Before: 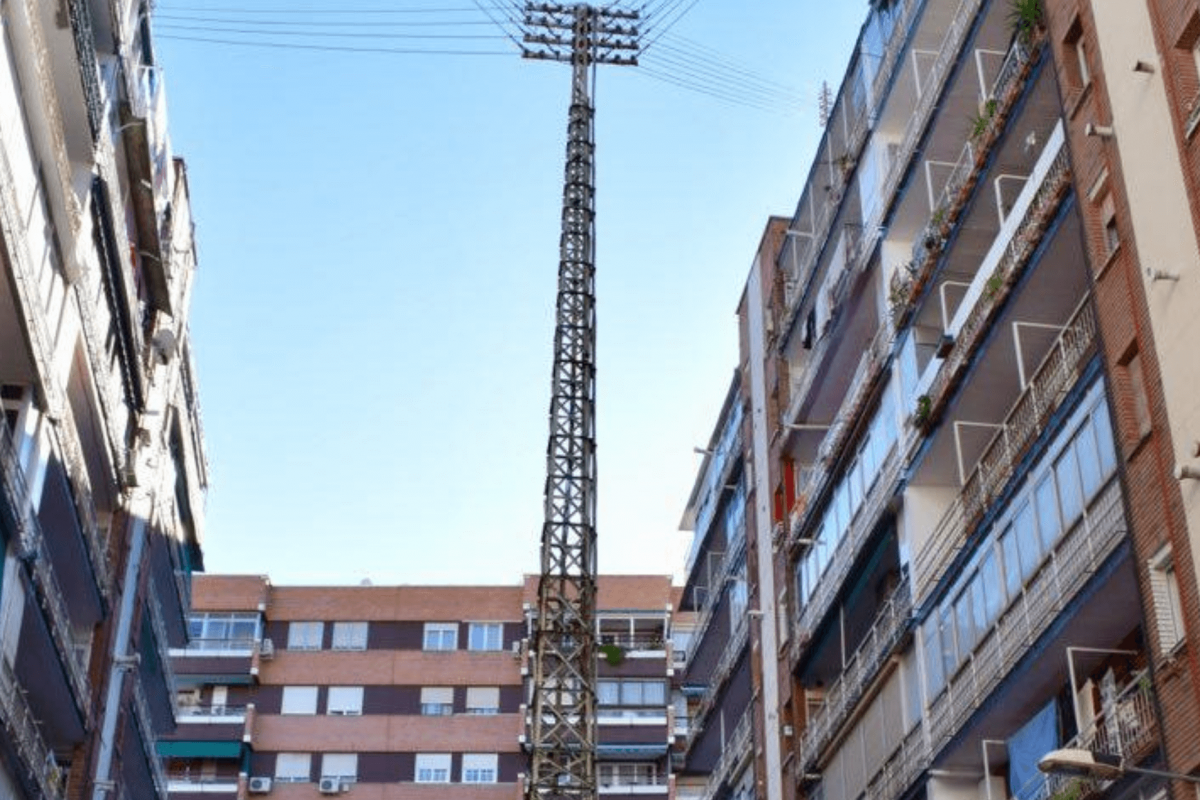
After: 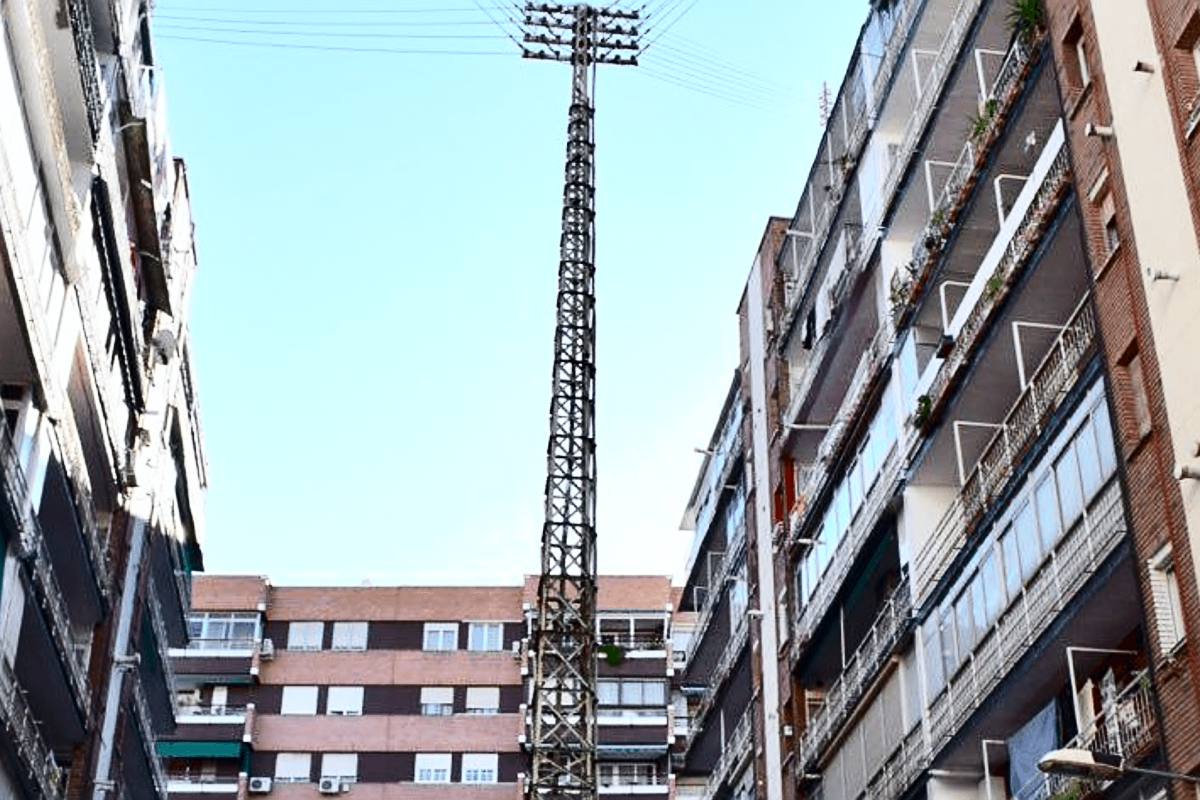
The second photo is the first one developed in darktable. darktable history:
tone curve: curves: ch0 [(0, 0) (0.051, 0.047) (0.102, 0.099) (0.228, 0.262) (0.446, 0.527) (0.695, 0.778) (0.908, 0.946) (1, 1)]; ch1 [(0, 0) (0.339, 0.298) (0.402, 0.363) (0.453, 0.413) (0.485, 0.469) (0.494, 0.493) (0.504, 0.501) (0.525, 0.533) (0.563, 0.591) (0.597, 0.631) (1, 1)]; ch2 [(0, 0) (0.48, 0.48) (0.504, 0.5) (0.539, 0.554) (0.59, 0.628) (0.642, 0.682) (0.824, 0.815) (1, 1)], color space Lab, independent channels, preserve colors none
sharpen: on, module defaults
contrast brightness saturation: contrast 0.25, saturation -0.31
